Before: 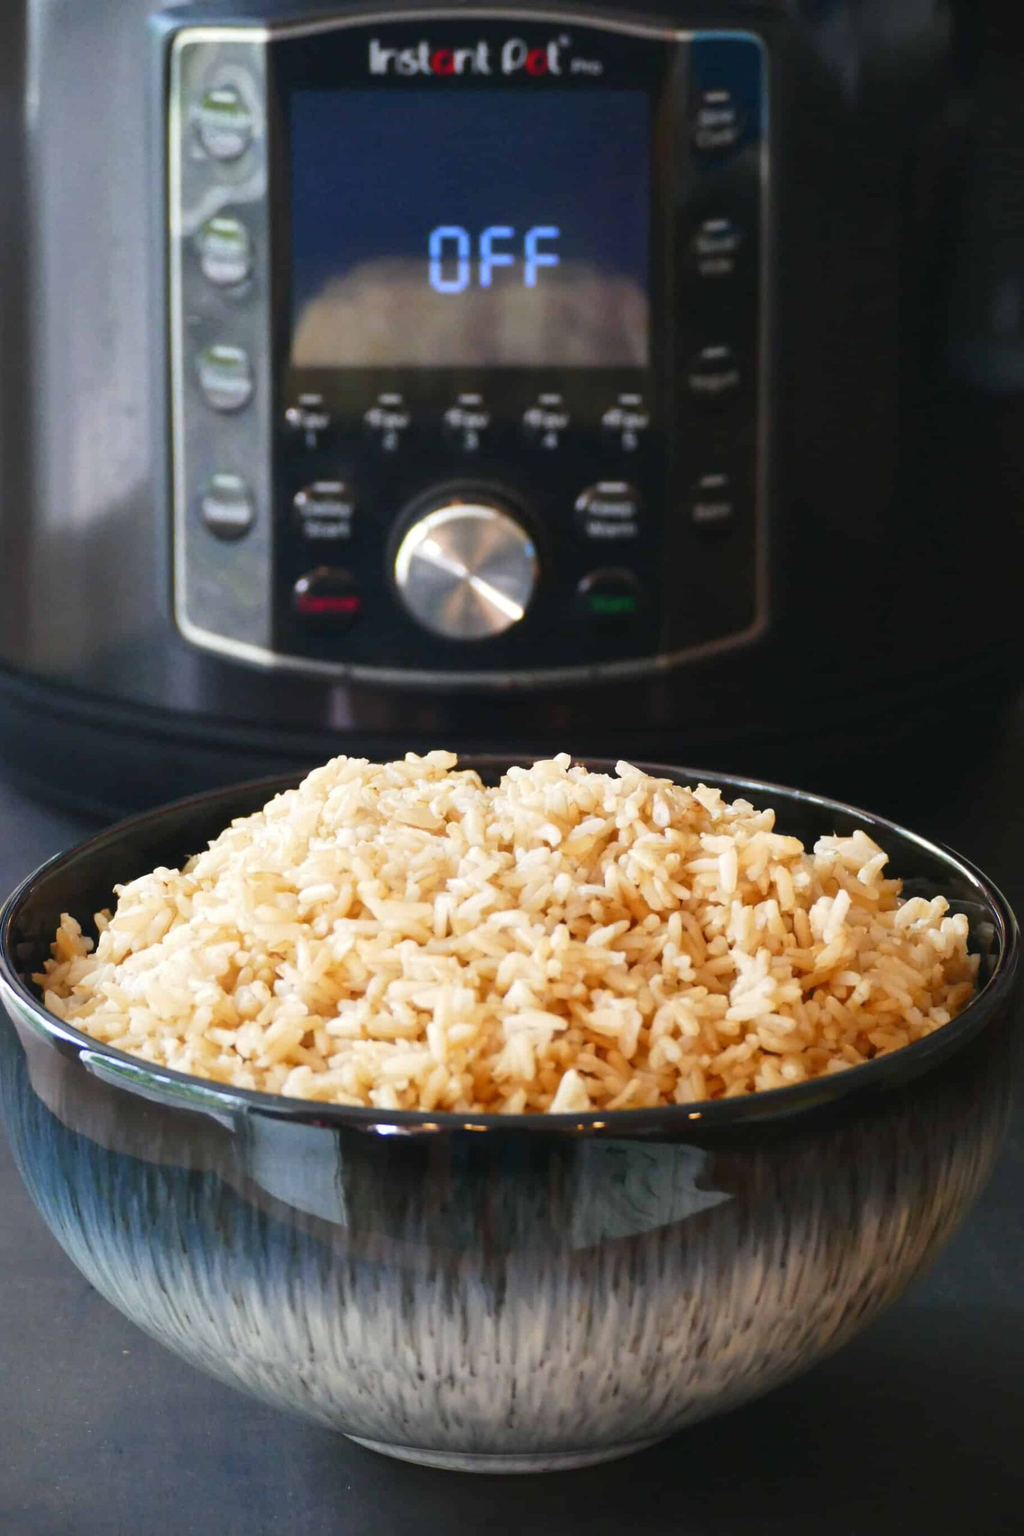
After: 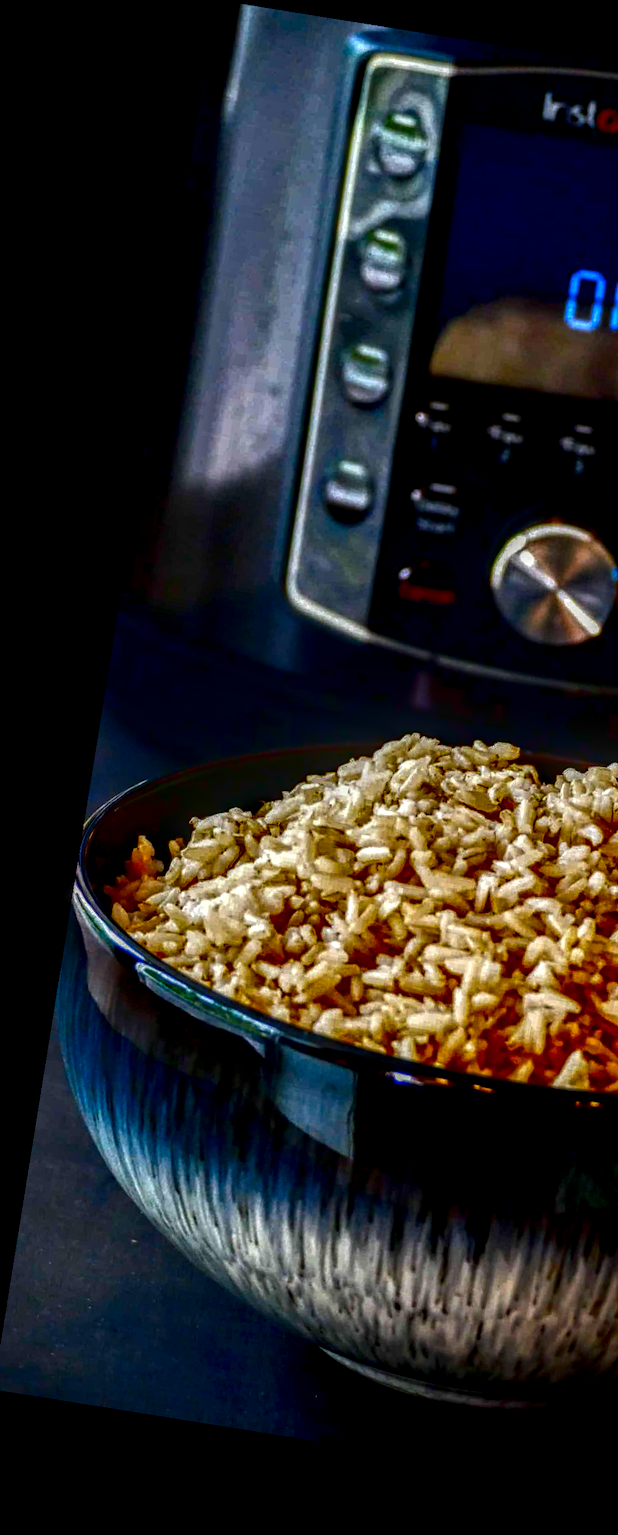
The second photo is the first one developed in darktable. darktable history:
rotate and perspective: rotation 9.12°, automatic cropping off
local contrast: highlights 0%, shadows 0%, detail 300%, midtone range 0.3
contrast brightness saturation: brightness -1, saturation 1
crop: left 0.587%, right 45.588%, bottom 0.086%
